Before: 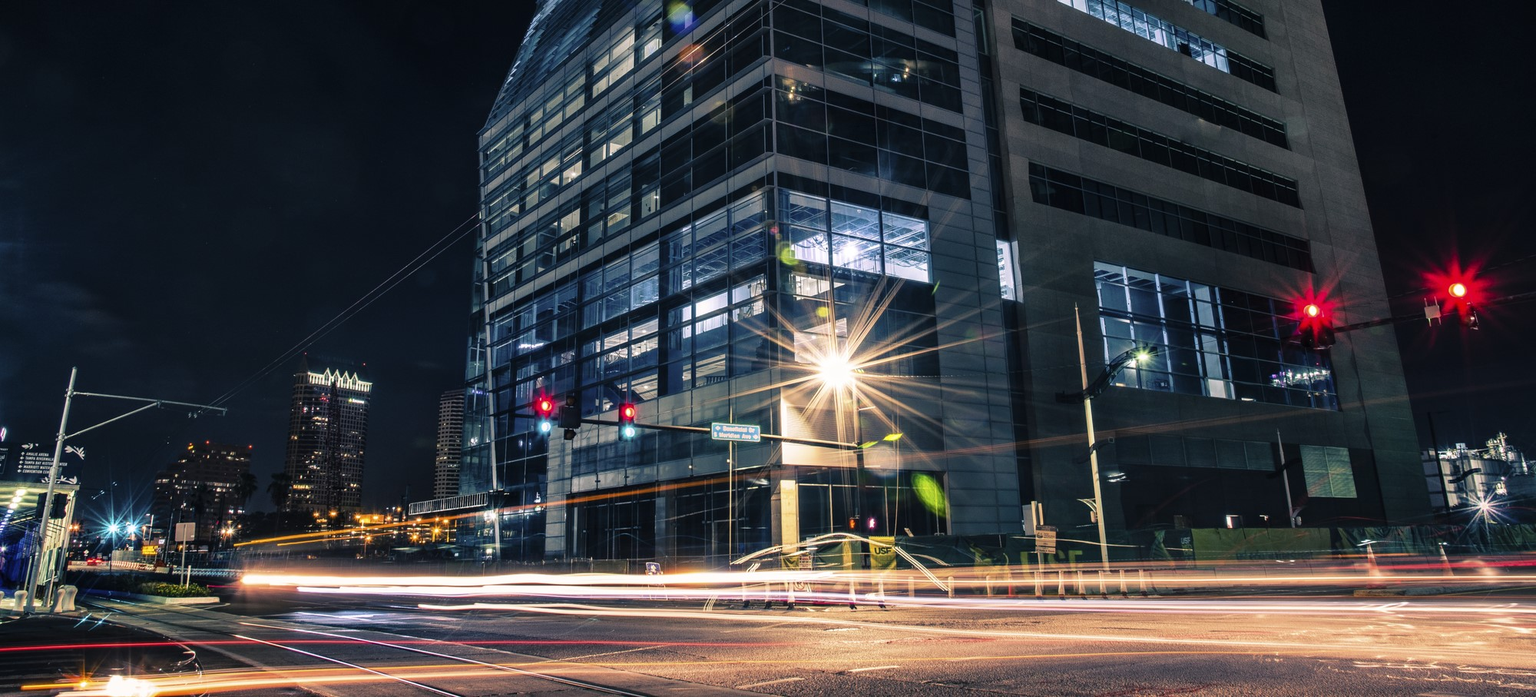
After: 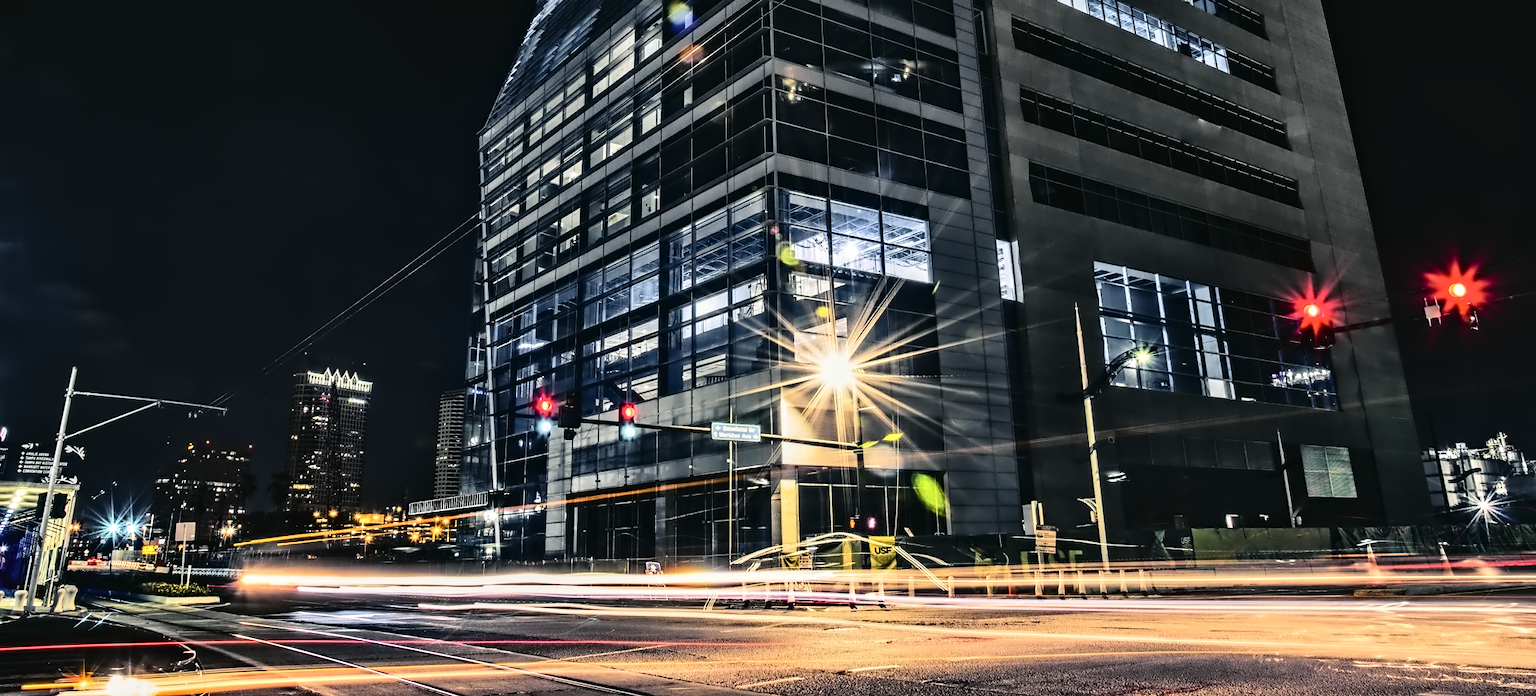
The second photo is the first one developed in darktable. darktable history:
contrast equalizer: octaves 7, y [[0.5, 0.542, 0.583, 0.625, 0.667, 0.708], [0.5 ×6], [0.5 ×6], [0, 0.033, 0.067, 0.1, 0.133, 0.167], [0, 0.05, 0.1, 0.15, 0.2, 0.25]]
tone curve: curves: ch0 [(0, 0.03) (0.113, 0.087) (0.207, 0.184) (0.515, 0.612) (0.712, 0.793) (1, 0.946)]; ch1 [(0, 0) (0.172, 0.123) (0.317, 0.279) (0.407, 0.401) (0.476, 0.482) (0.505, 0.499) (0.534, 0.534) (0.632, 0.645) (0.726, 0.745) (1, 1)]; ch2 [(0, 0) (0.411, 0.424) (0.476, 0.492) (0.521, 0.524) (0.541, 0.559) (0.65, 0.699) (1, 1)], color space Lab, independent channels, preserve colors none
